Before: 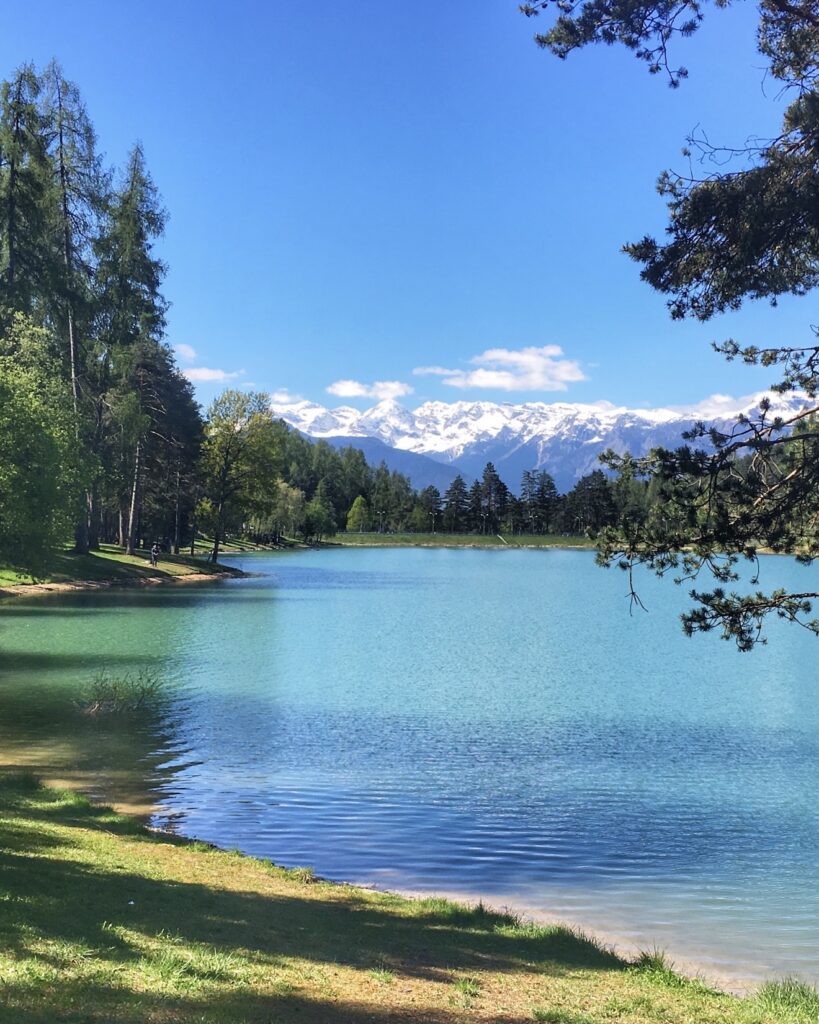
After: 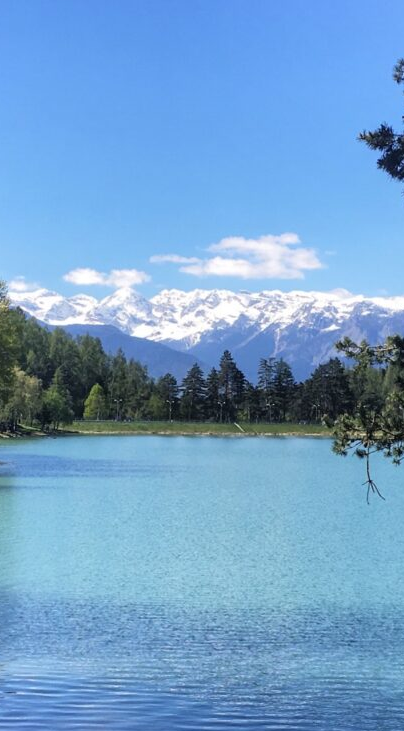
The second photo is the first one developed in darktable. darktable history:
crop: left 32.132%, top 10.966%, right 18.456%, bottom 17.571%
